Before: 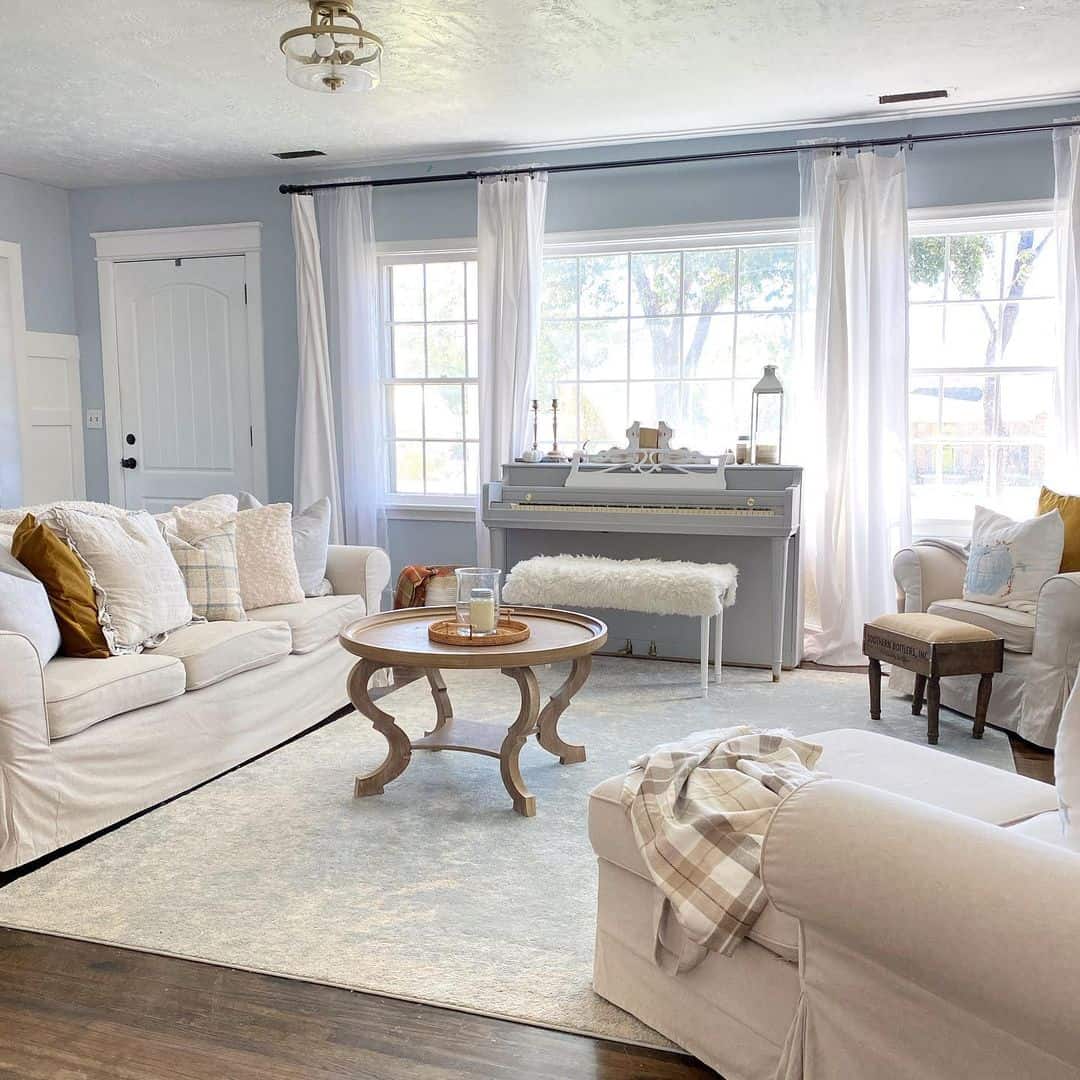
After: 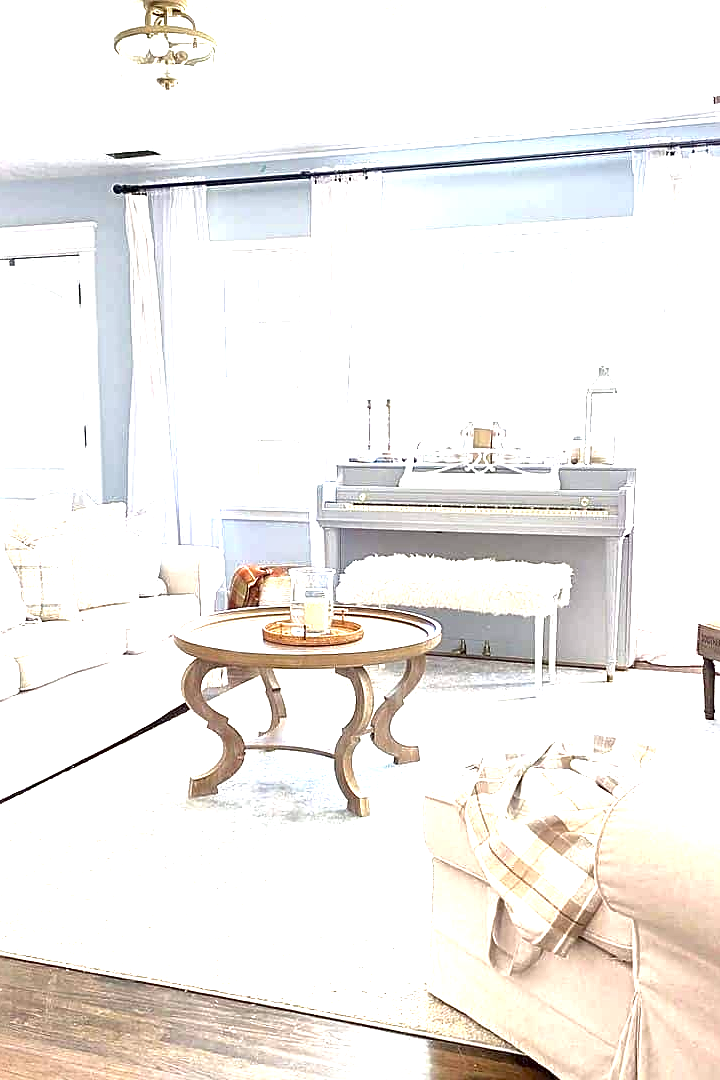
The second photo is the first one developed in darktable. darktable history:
crop and rotate: left 15.446%, right 17.836%
exposure: black level correction 0.001, exposure 1.646 EV, compensate exposure bias true, compensate highlight preservation false
local contrast: mode bilateral grid, contrast 20, coarseness 50, detail 144%, midtone range 0.2
sharpen: on, module defaults
